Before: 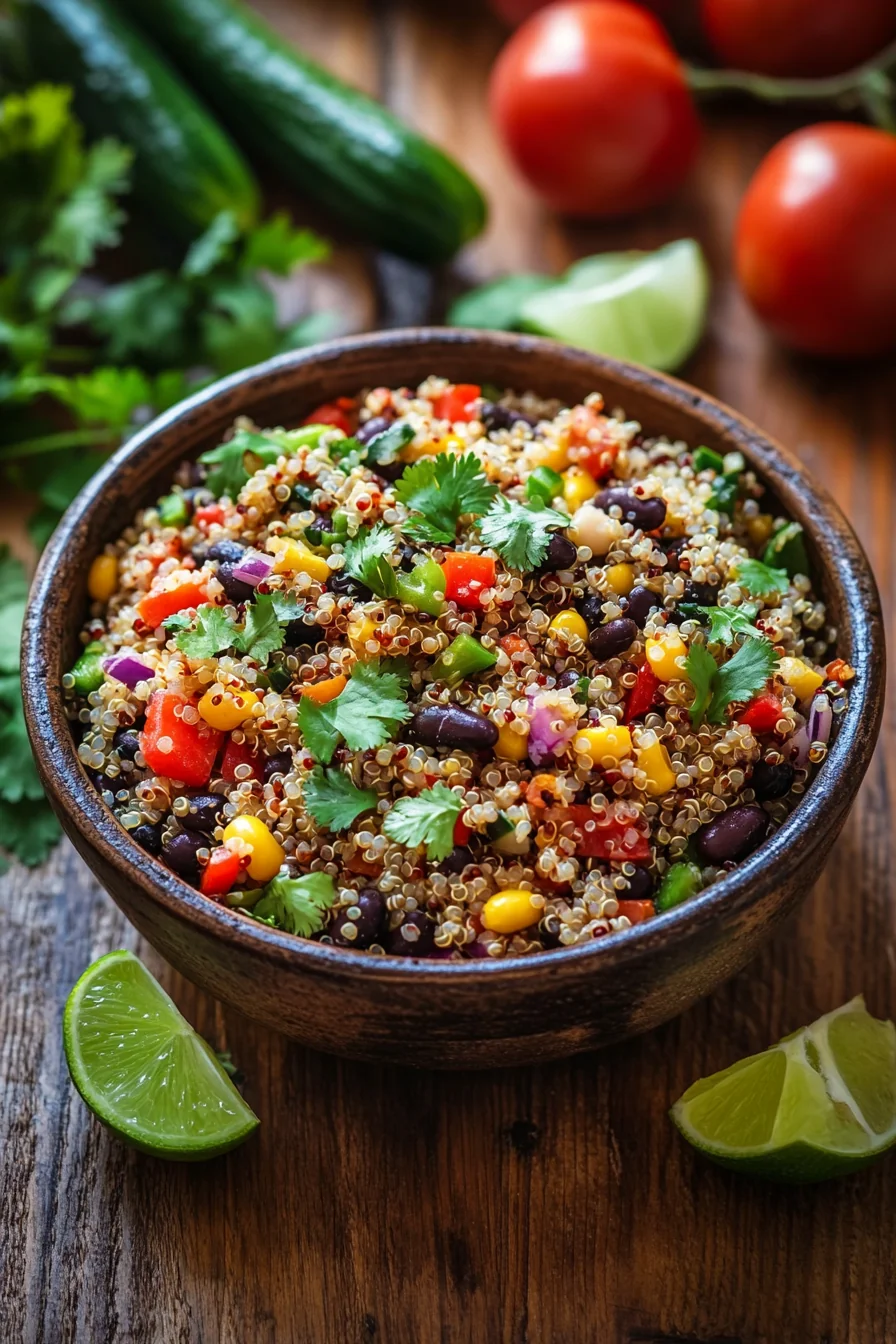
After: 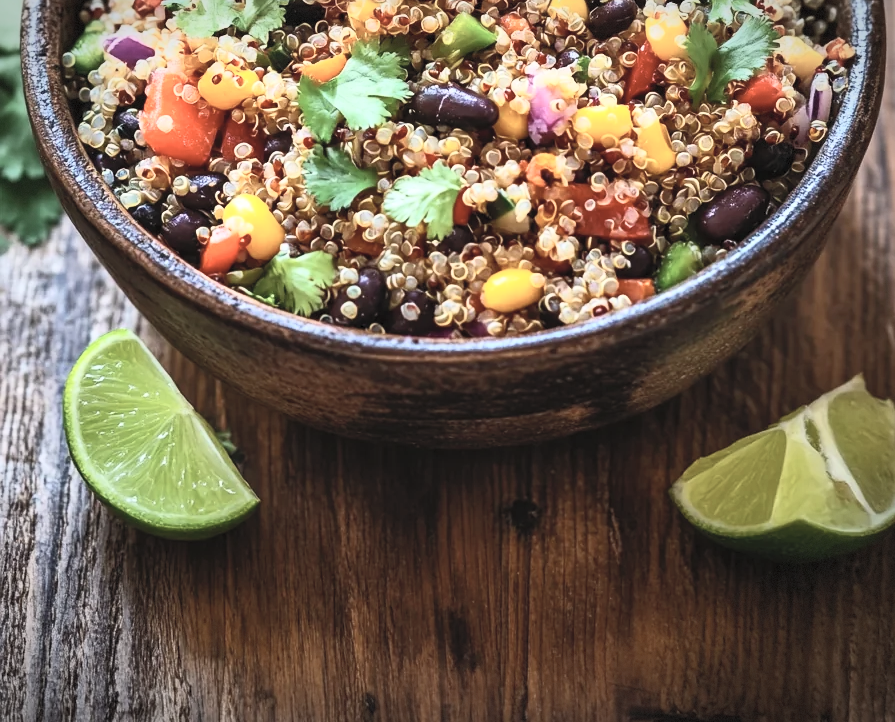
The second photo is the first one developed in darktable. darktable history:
crop and rotate: top 46.237%
vignetting: fall-off start 100%, brightness -0.406, saturation -0.3, width/height ratio 1.324, dithering 8-bit output, unbound false
contrast brightness saturation: contrast 0.43, brightness 0.56, saturation -0.19
